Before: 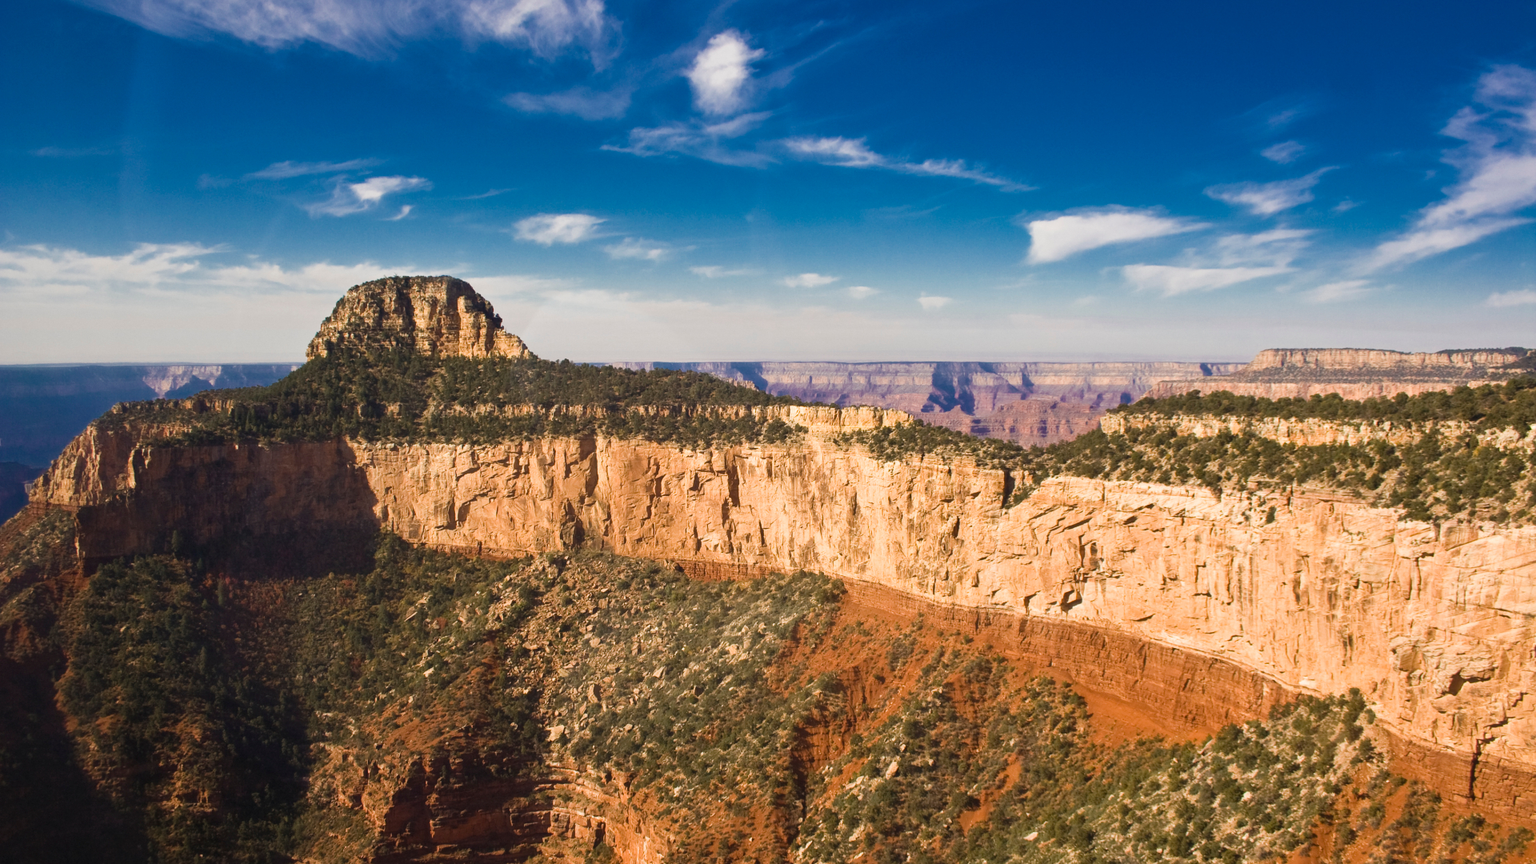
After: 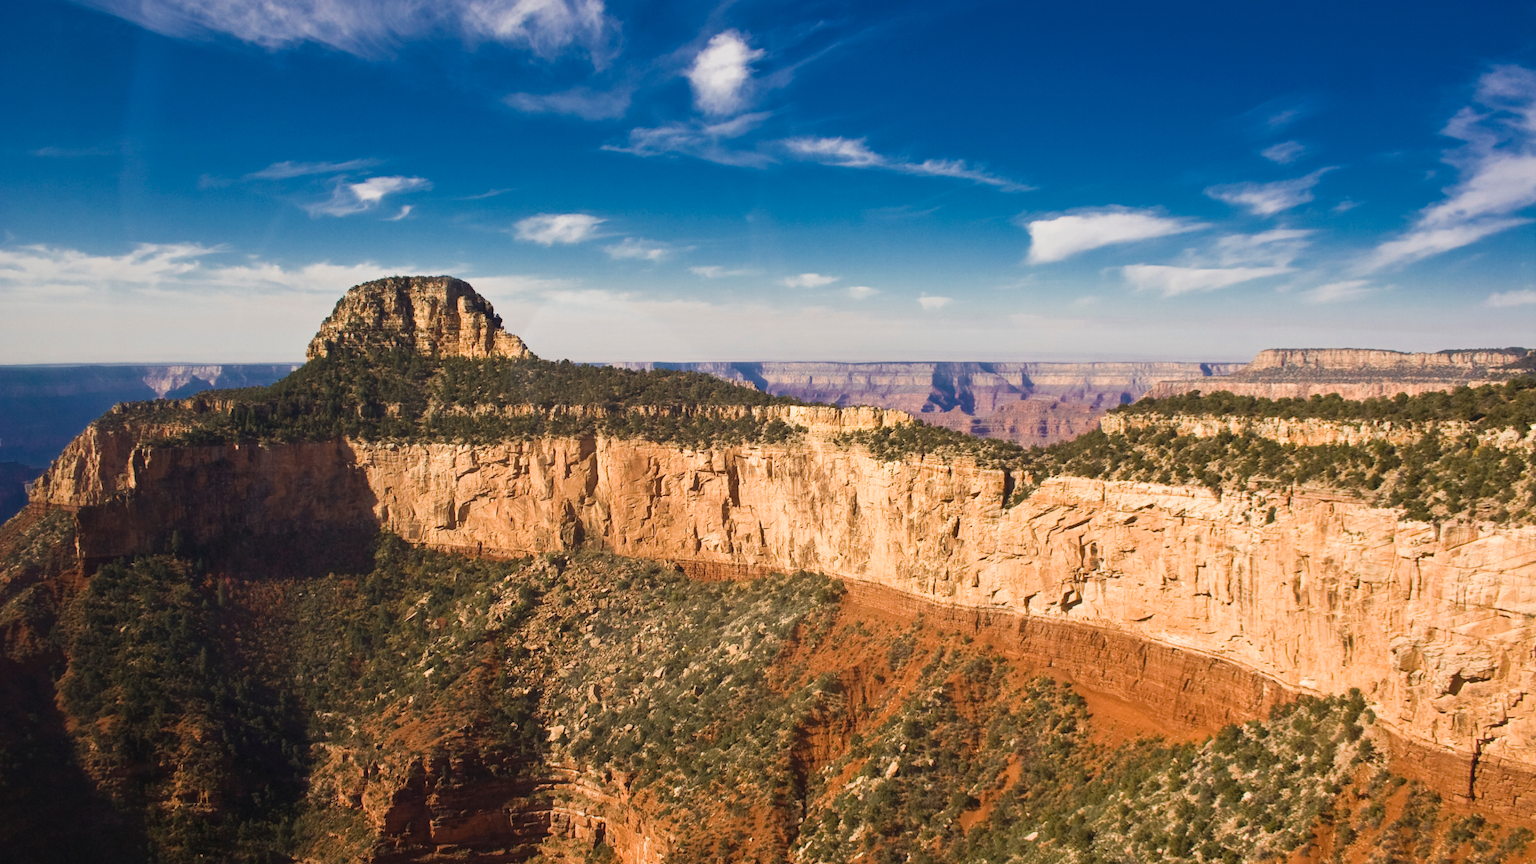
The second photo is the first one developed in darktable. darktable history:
levels: gray 50.84%
